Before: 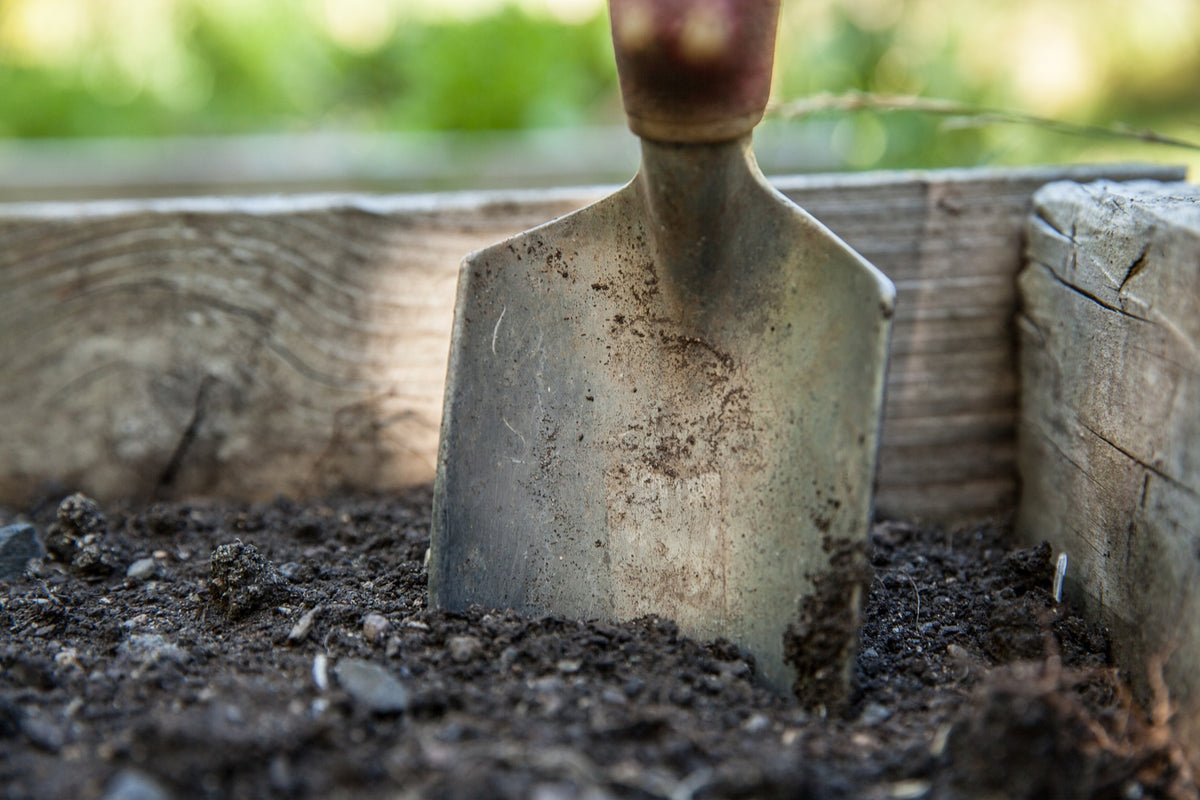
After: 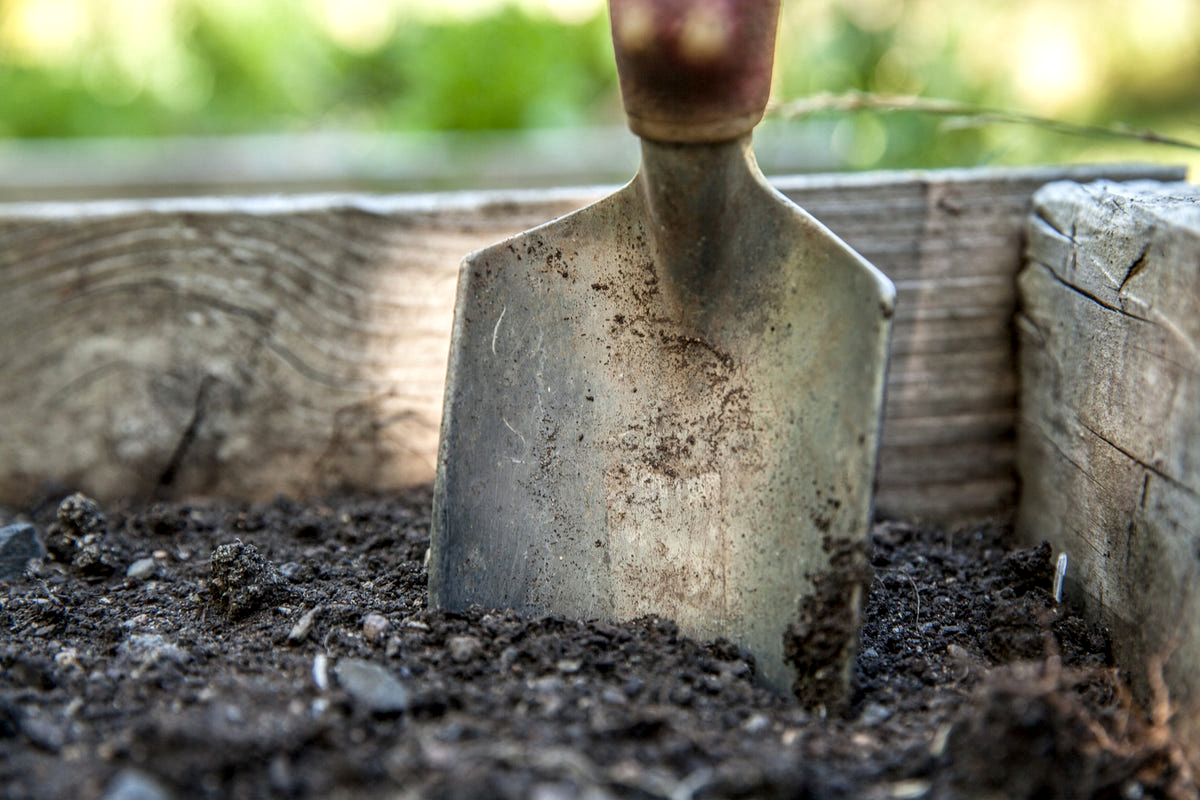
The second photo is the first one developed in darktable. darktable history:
local contrast: on, module defaults
exposure: exposure 0.178 EV, compensate exposure bias true, compensate highlight preservation false
